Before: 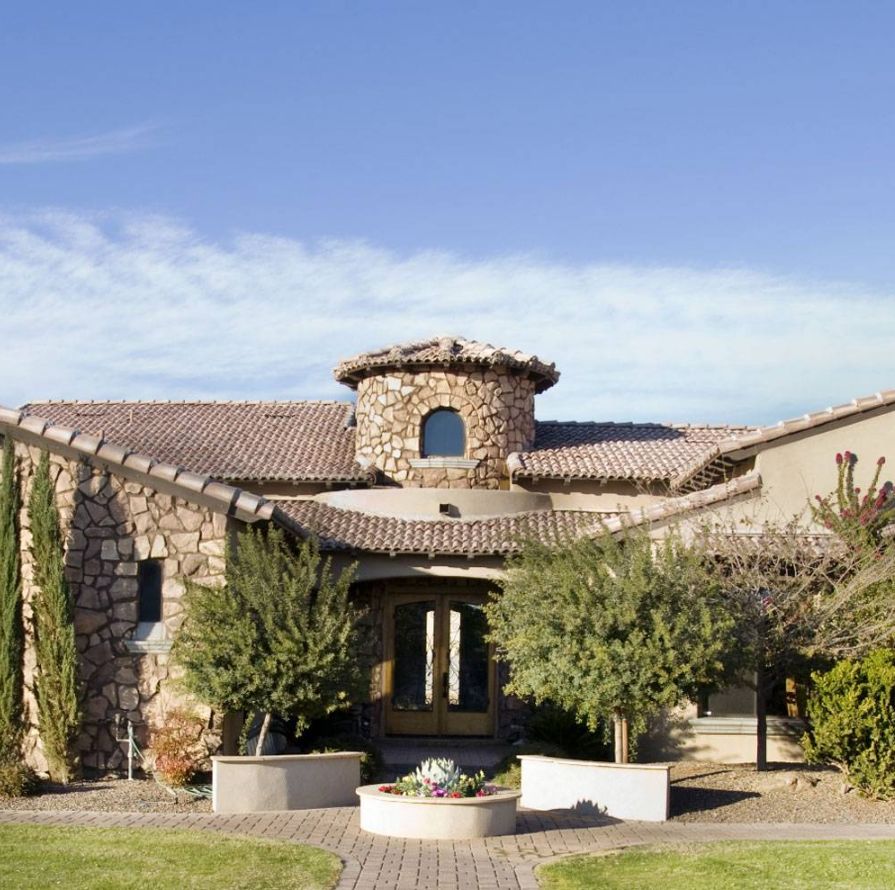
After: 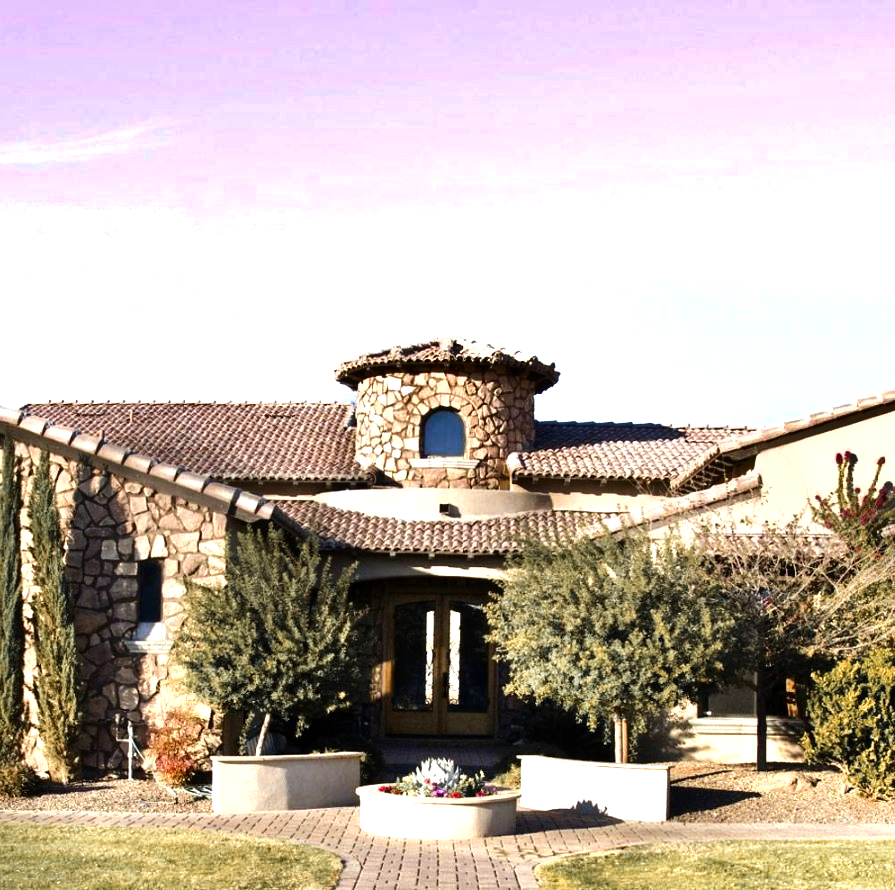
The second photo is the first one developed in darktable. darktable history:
color zones: curves: ch0 [(0, 0.363) (0.128, 0.373) (0.25, 0.5) (0.402, 0.407) (0.521, 0.525) (0.63, 0.559) (0.729, 0.662) (0.867, 0.471)]; ch1 [(0, 0.515) (0.136, 0.618) (0.25, 0.5) (0.378, 0) (0.516, 0) (0.622, 0.593) (0.737, 0.819) (0.87, 0.593)]; ch2 [(0, 0.529) (0.128, 0.471) (0.282, 0.451) (0.386, 0.662) (0.516, 0.525) (0.633, 0.554) (0.75, 0.62) (0.875, 0.441)]
shadows and highlights: soften with gaussian
tone equalizer: -8 EV -1.08 EV, -7 EV -1.01 EV, -6 EV -0.867 EV, -5 EV -0.578 EV, -3 EV 0.578 EV, -2 EV 0.867 EV, -1 EV 1.01 EV, +0 EV 1.08 EV, edges refinement/feathering 500, mask exposure compensation -1.57 EV, preserve details no
